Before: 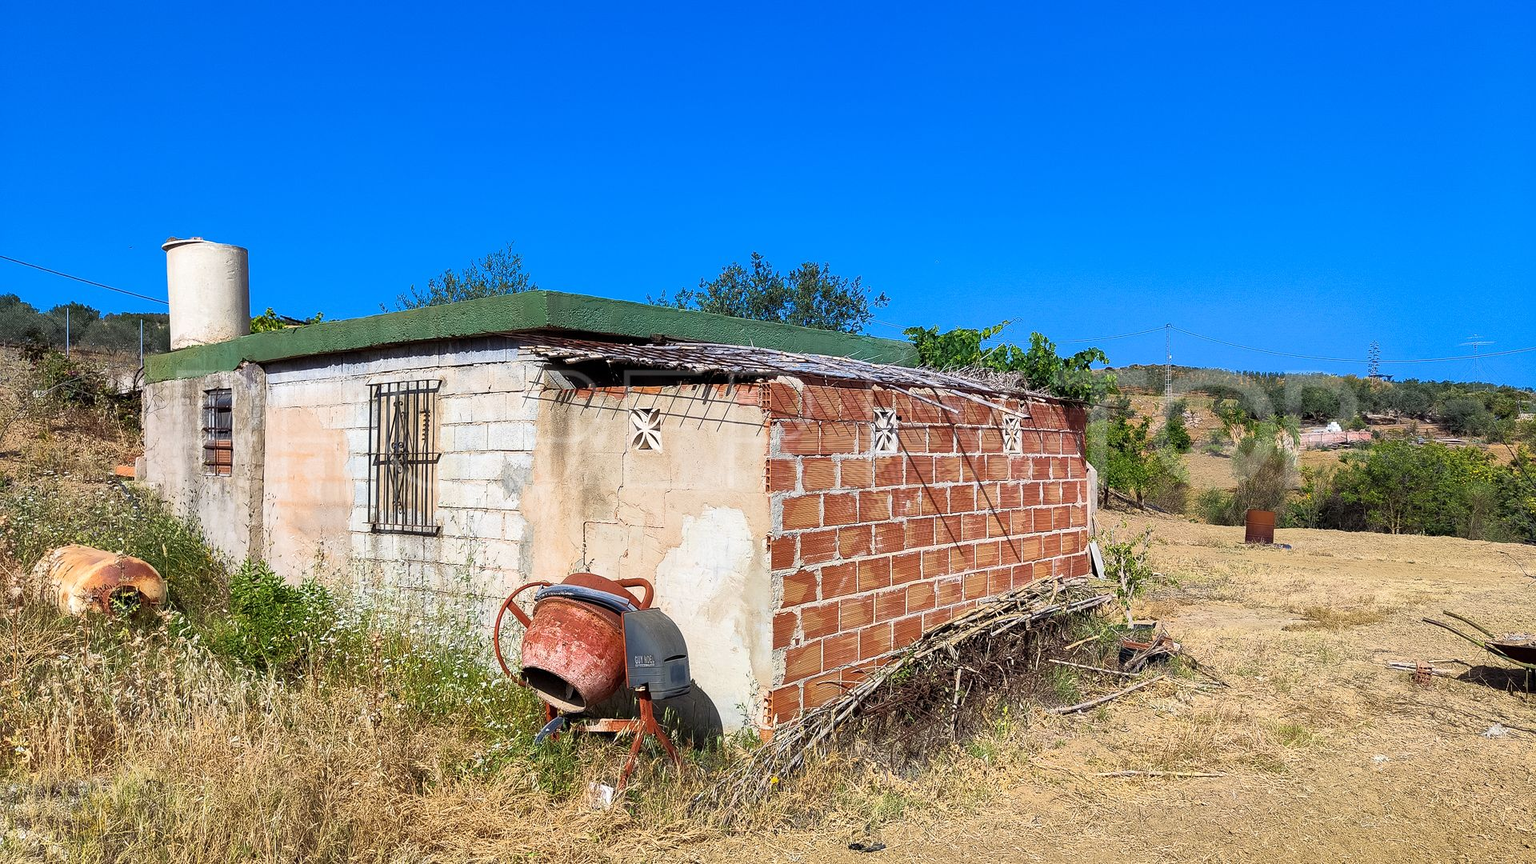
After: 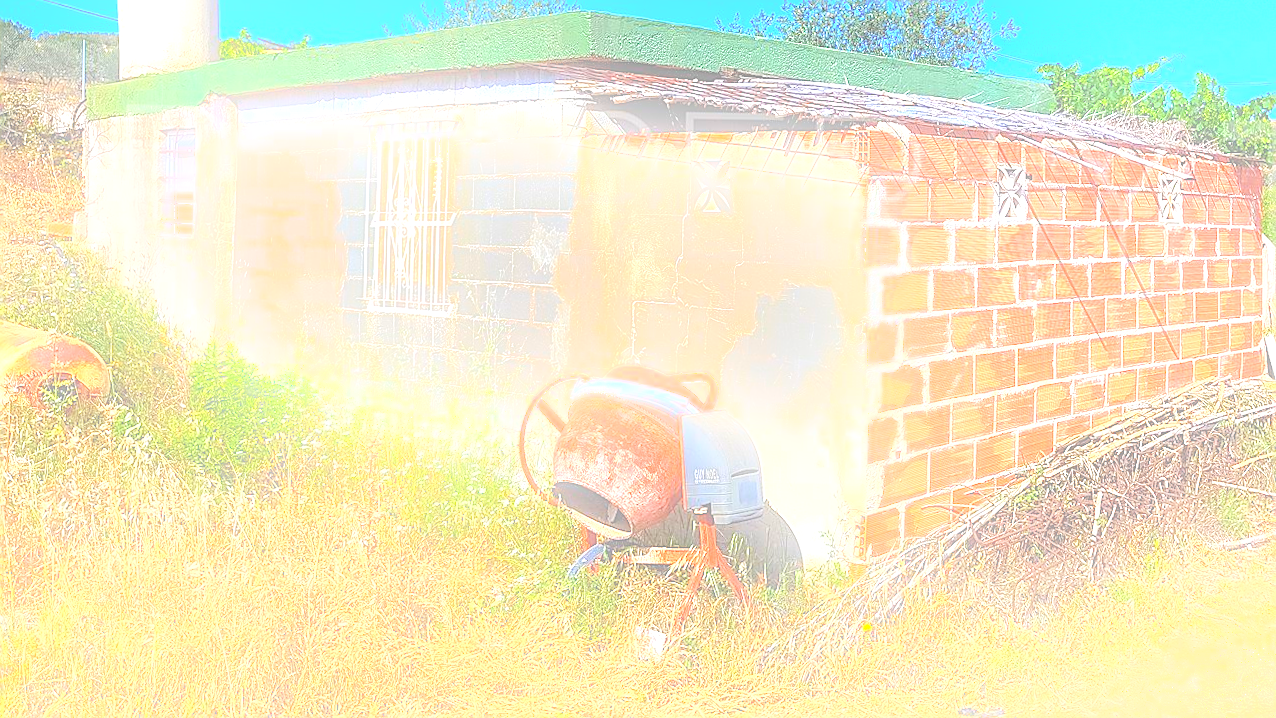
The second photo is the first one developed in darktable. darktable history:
crop and rotate: angle -0.82°, left 3.85%, top 31.828%, right 27.992%
local contrast: on, module defaults
bloom: on, module defaults
exposure: black level correction 0, exposure 1.3 EV, compensate highlight preservation false
rotate and perspective: automatic cropping off
sharpen: radius 1.4, amount 1.25, threshold 0.7
